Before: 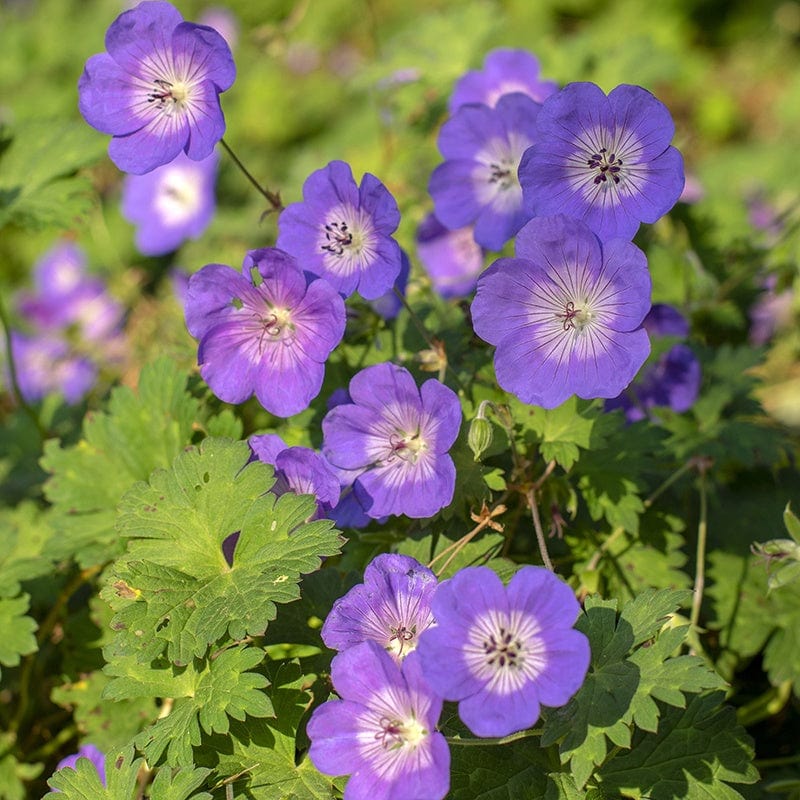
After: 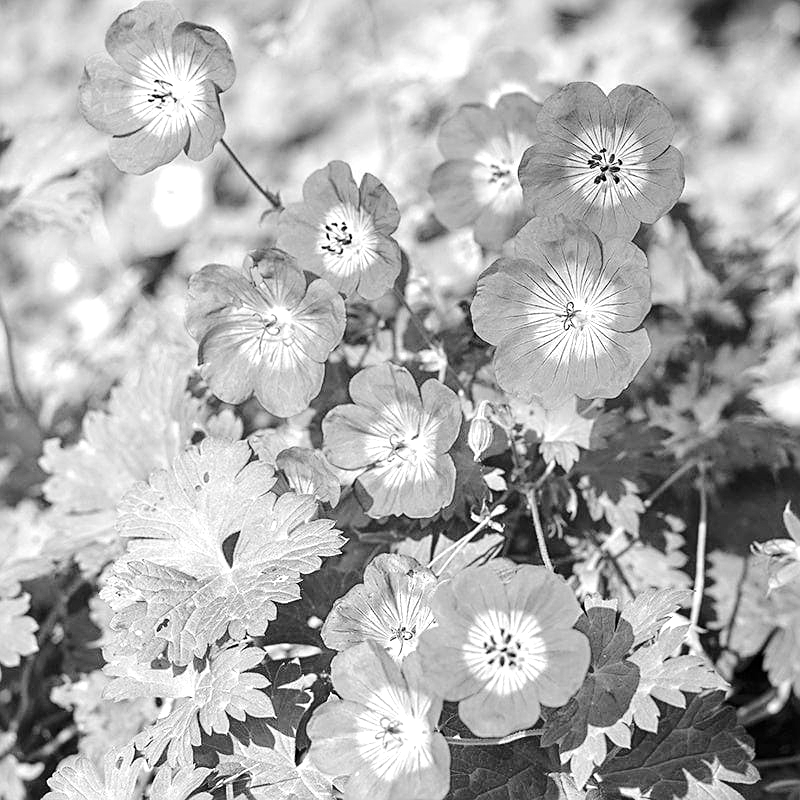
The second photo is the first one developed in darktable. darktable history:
tone curve: curves: ch0 [(0, 0) (0.033, 0.016) (0.171, 0.127) (0.33, 0.331) (0.432, 0.475) (0.601, 0.665) (0.843, 0.876) (1, 1)]; ch1 [(0, 0) (0.339, 0.349) (0.445, 0.42) (0.476, 0.47) (0.501, 0.499) (0.516, 0.525) (0.548, 0.563) (0.584, 0.633) (0.728, 0.746) (1, 1)]; ch2 [(0, 0) (0.327, 0.324) (0.417, 0.44) (0.46, 0.453) (0.502, 0.498) (0.517, 0.524) (0.53, 0.554) (0.579, 0.599) (0.745, 0.704) (1, 1)], color space Lab, independent channels, preserve colors none
color zones: curves: ch1 [(0.24, 0.634) (0.75, 0.5)]; ch2 [(0.253, 0.437) (0.745, 0.491)], mix 102.12%
exposure: black level correction 0, exposure 1.2 EV, compensate exposure bias true, compensate highlight preservation false
sharpen: on, module defaults
monochrome: on, module defaults
